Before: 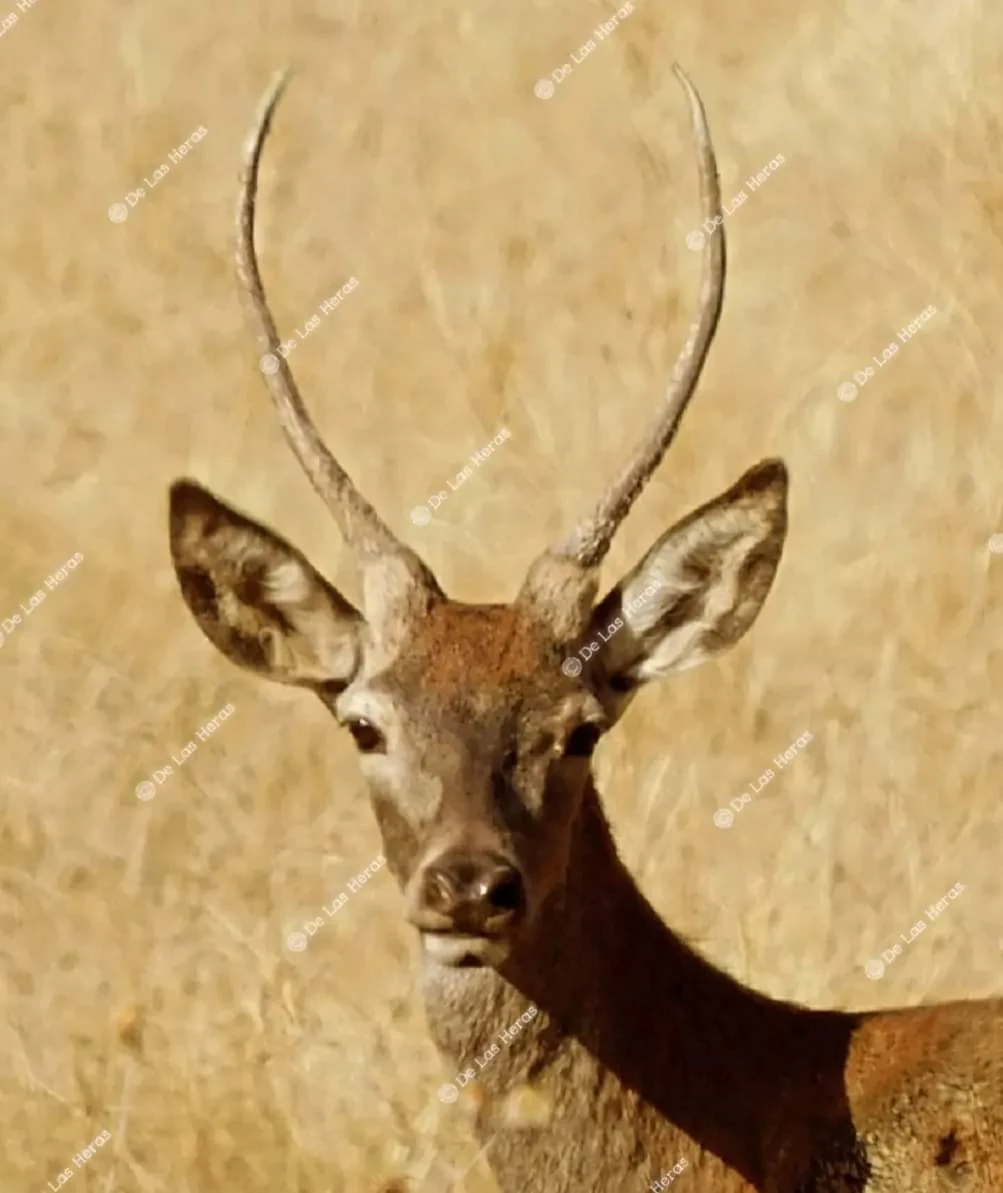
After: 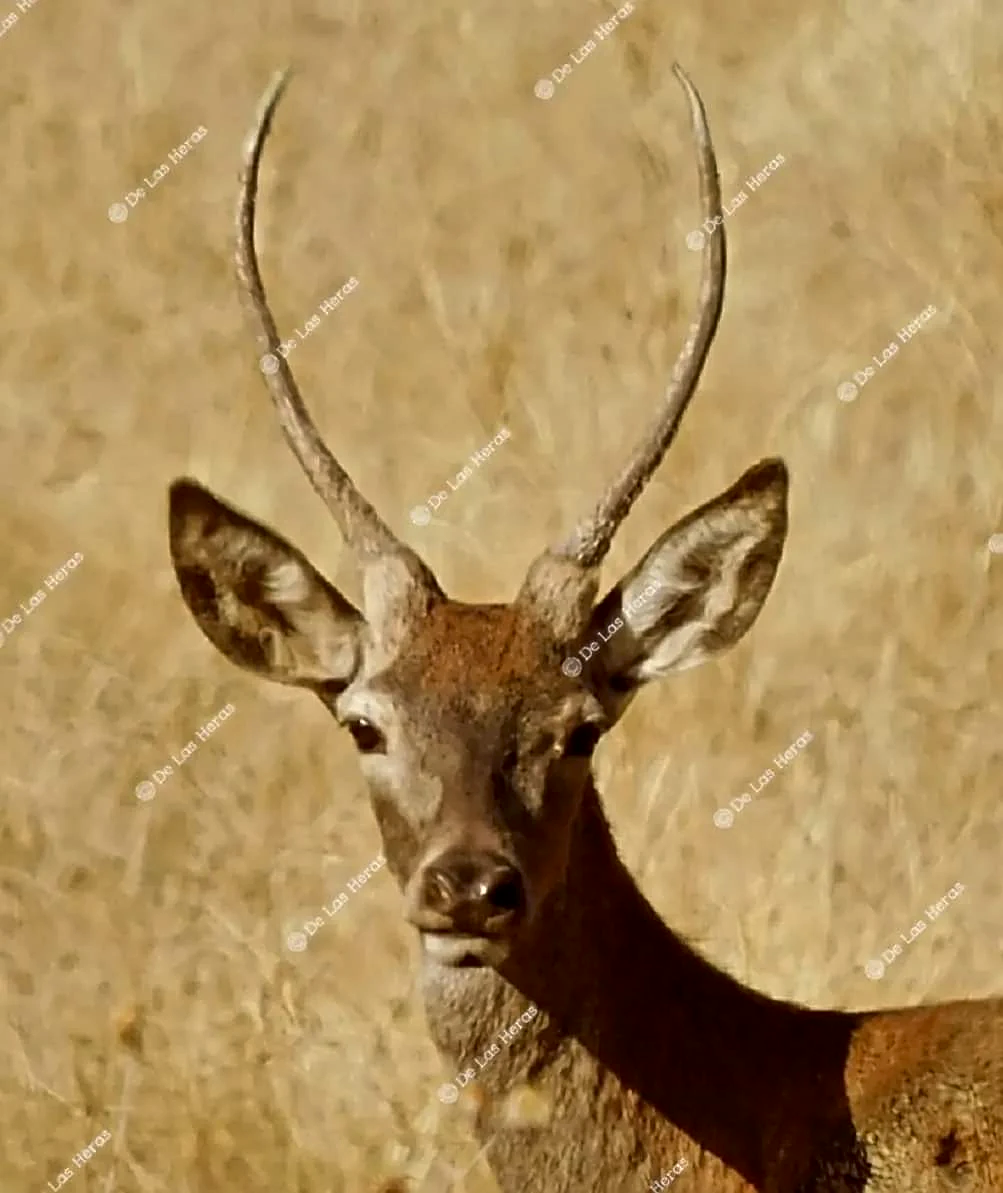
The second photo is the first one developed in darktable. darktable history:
shadows and highlights: low approximation 0.01, soften with gaussian
contrast brightness saturation: brightness -0.09
sharpen: on, module defaults
